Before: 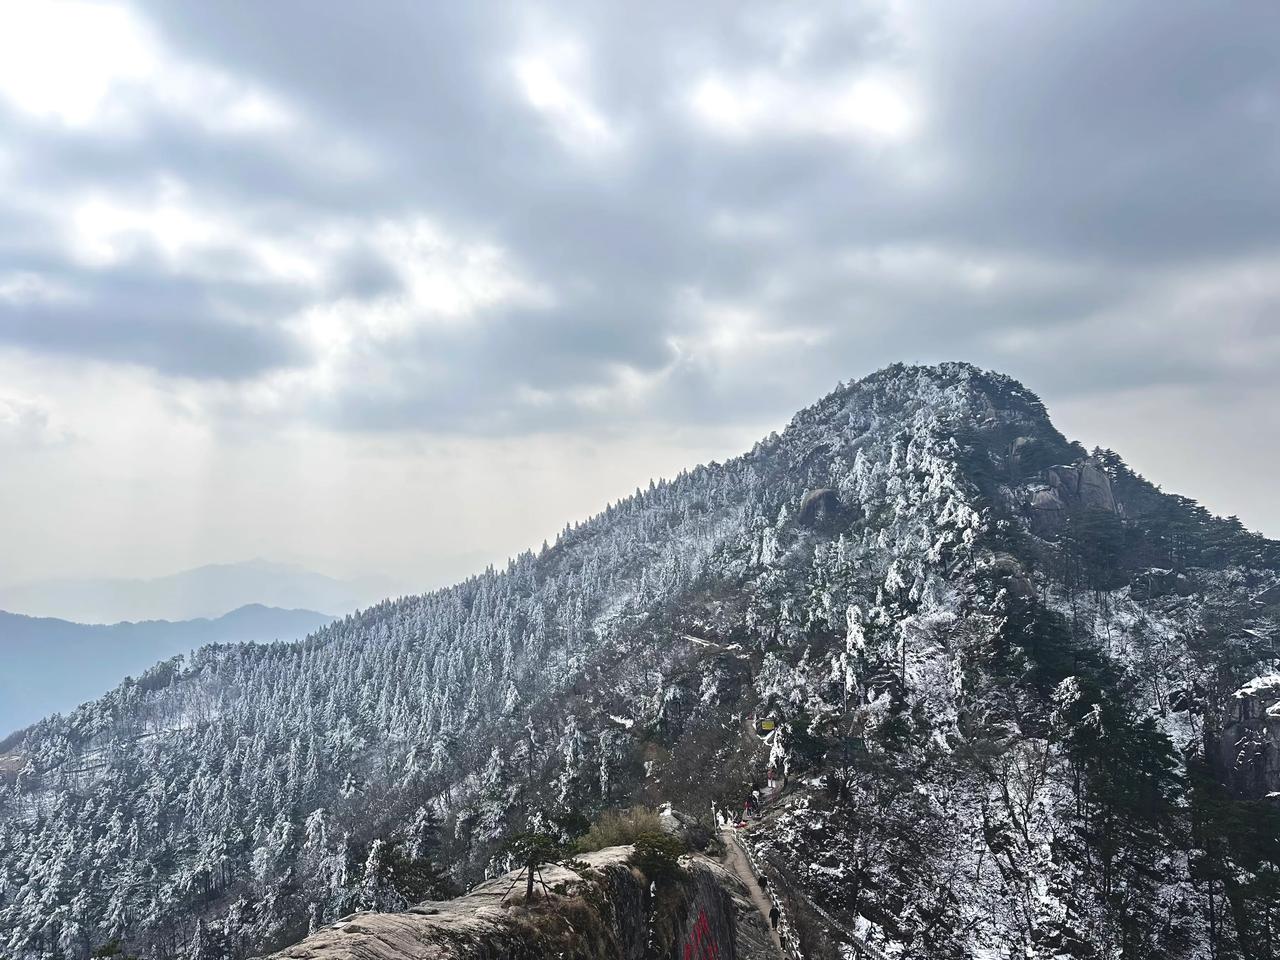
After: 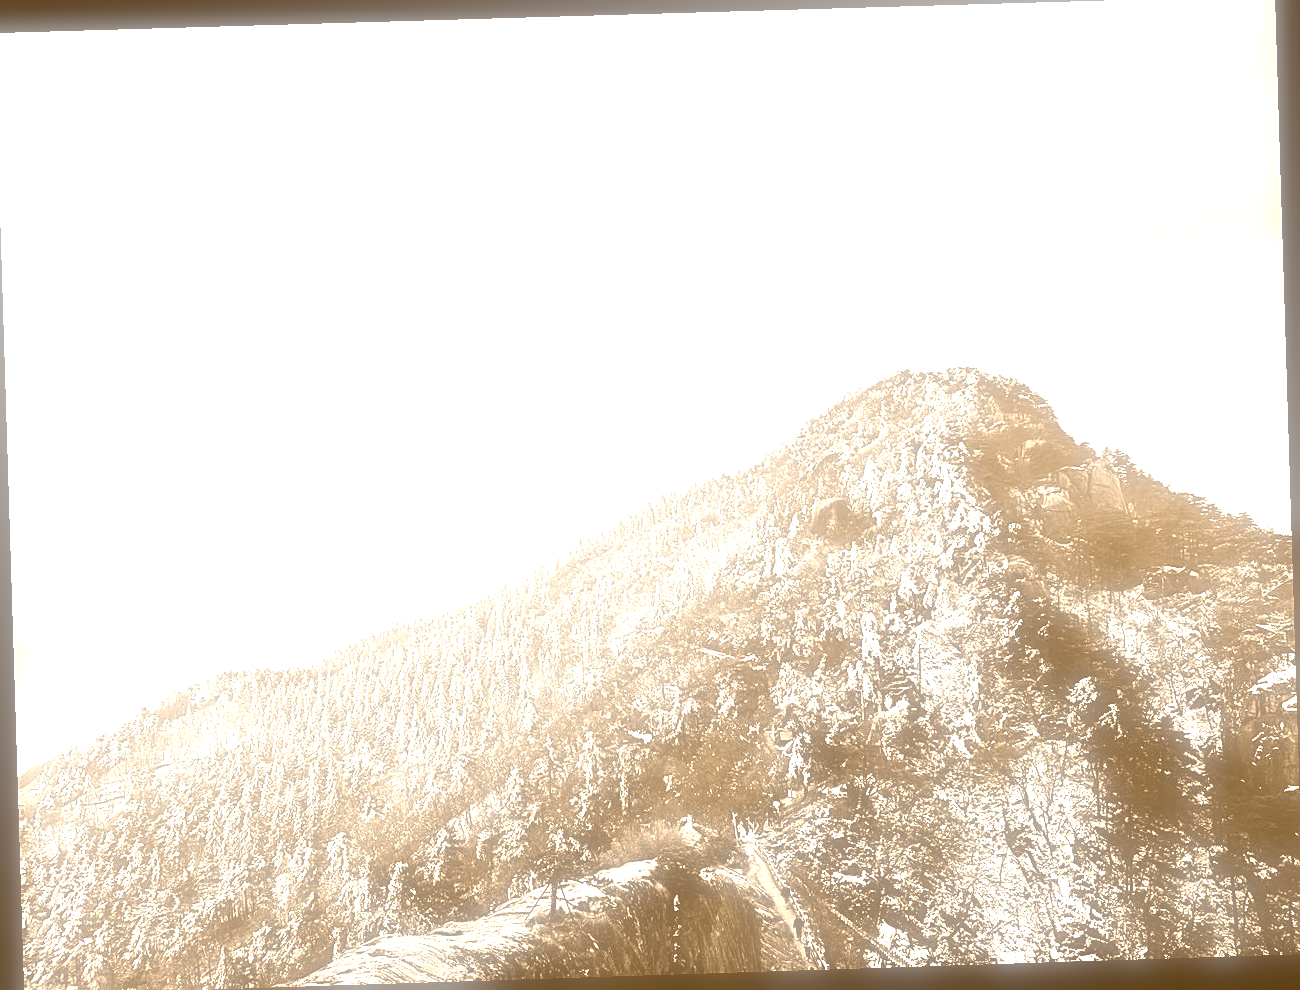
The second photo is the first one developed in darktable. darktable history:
soften: on, module defaults
crop: left 0.434%, top 0.485%, right 0.244%, bottom 0.386%
rotate and perspective: rotation -1.77°, lens shift (horizontal) 0.004, automatic cropping off
exposure: black level correction 0, exposure 1.45 EV, compensate exposure bias true, compensate highlight preservation false
colorize: hue 28.8°, source mix 100%
sharpen: on, module defaults
contrast brightness saturation: contrast 0.07, brightness -0.13, saturation 0.06
